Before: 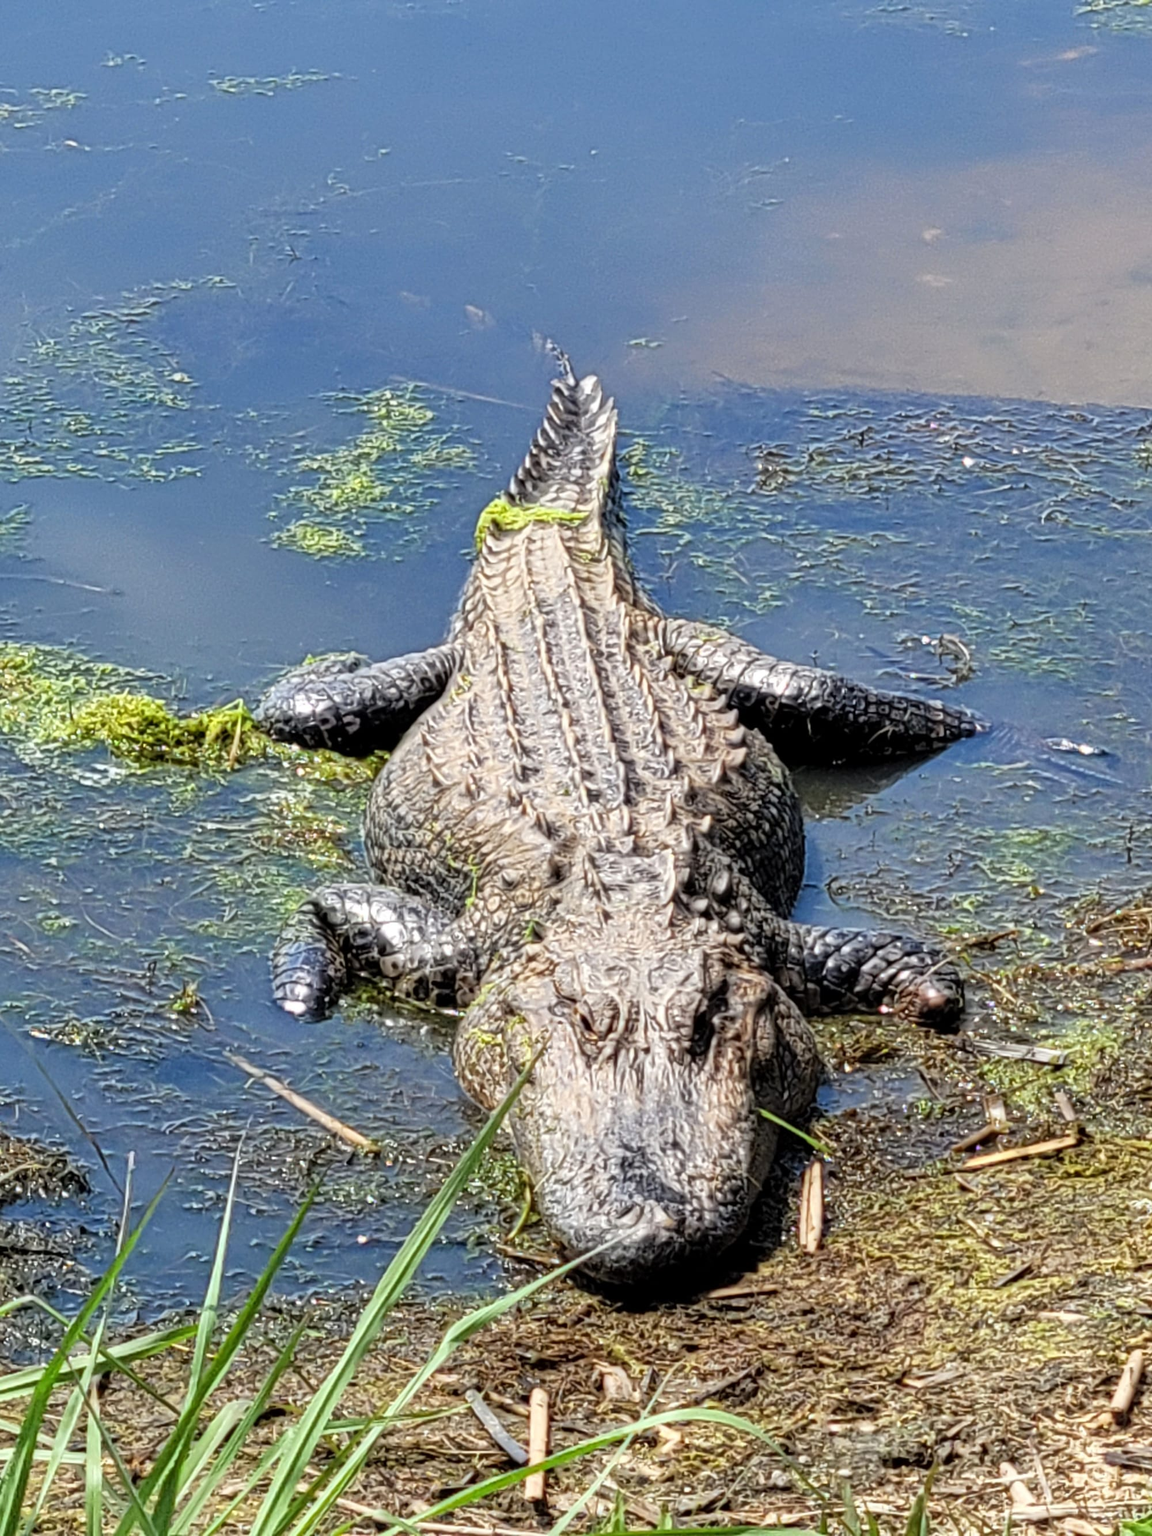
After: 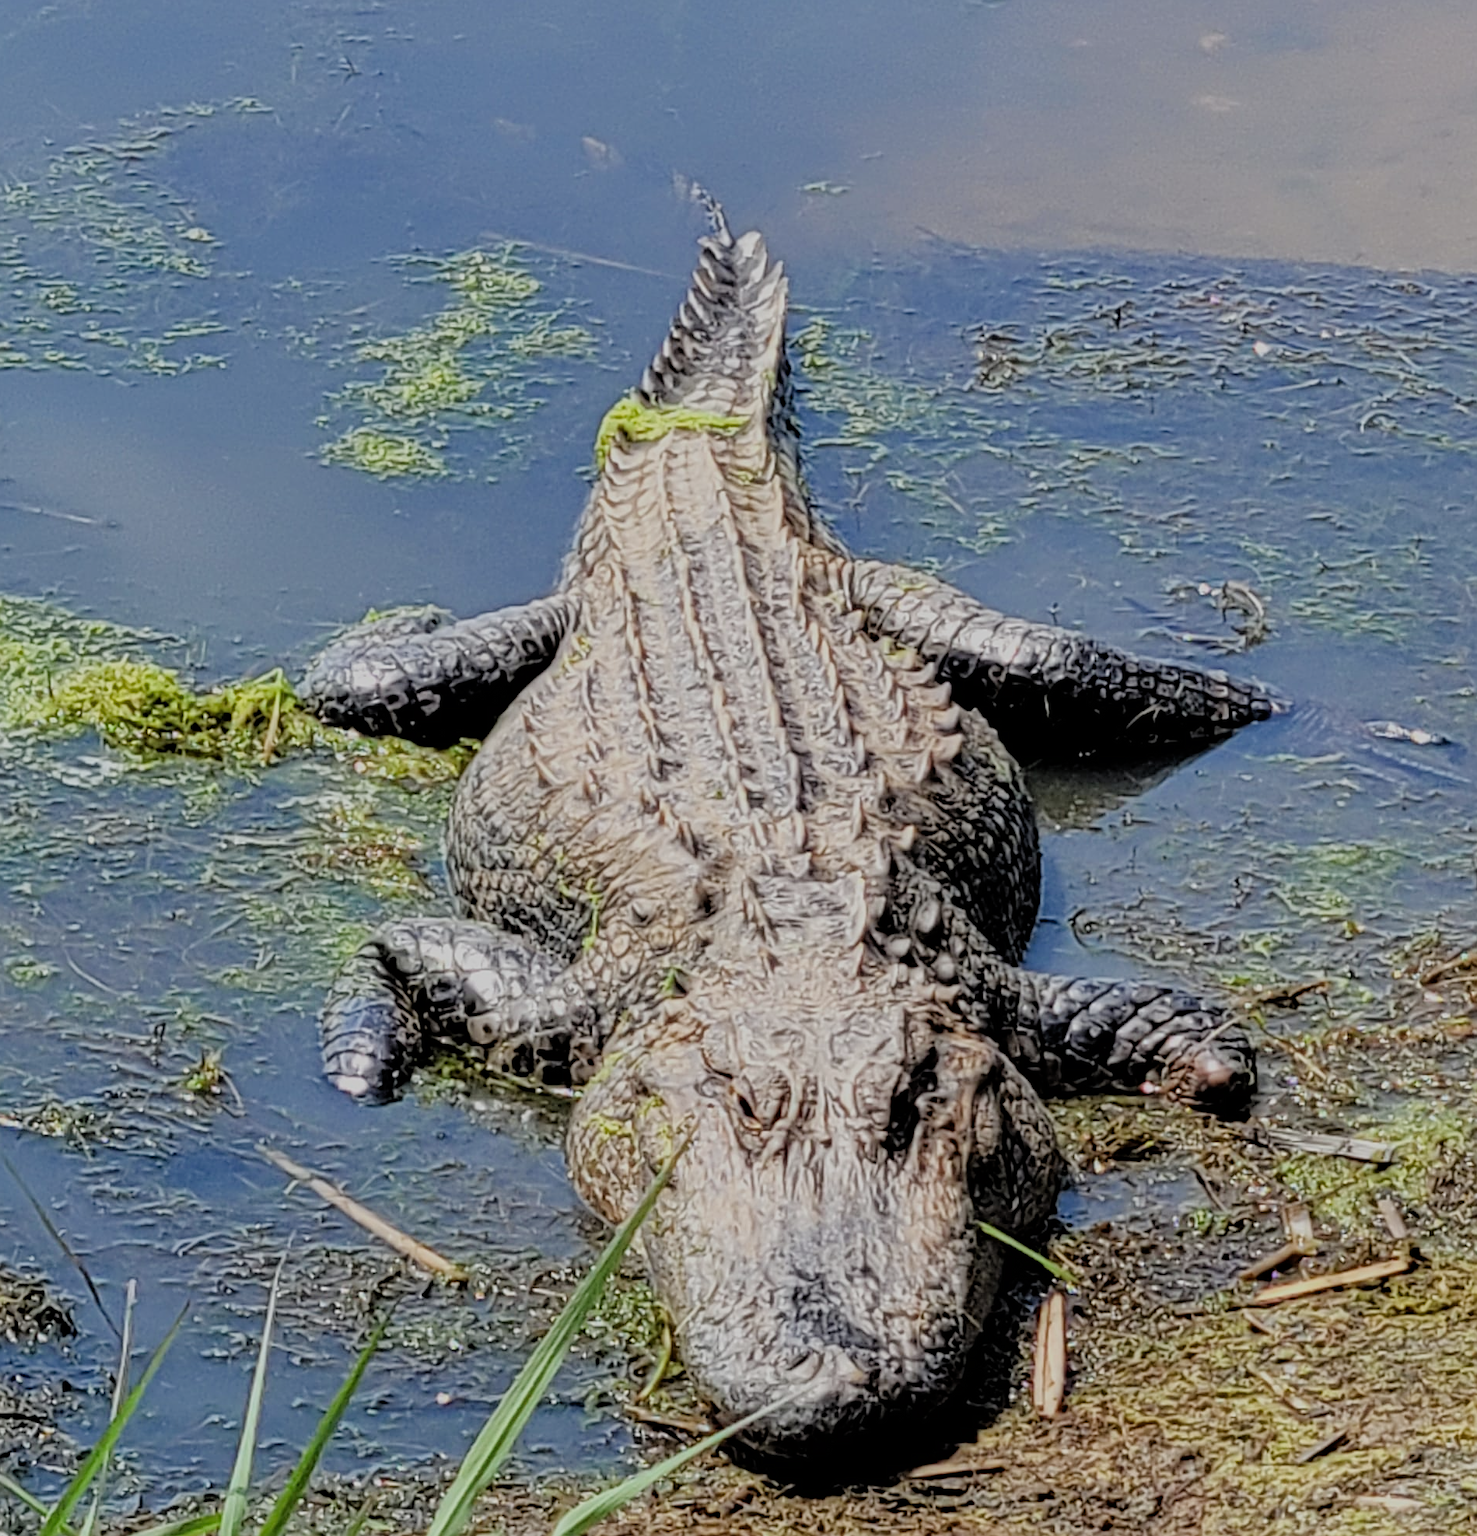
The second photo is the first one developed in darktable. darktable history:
filmic rgb: black relative exposure -6.59 EV, white relative exposure 4.71 EV, hardness 3.13, contrast 0.805
sharpen: on, module defaults
crop and rotate: left 2.991%, top 13.302%, right 1.981%, bottom 12.636%
